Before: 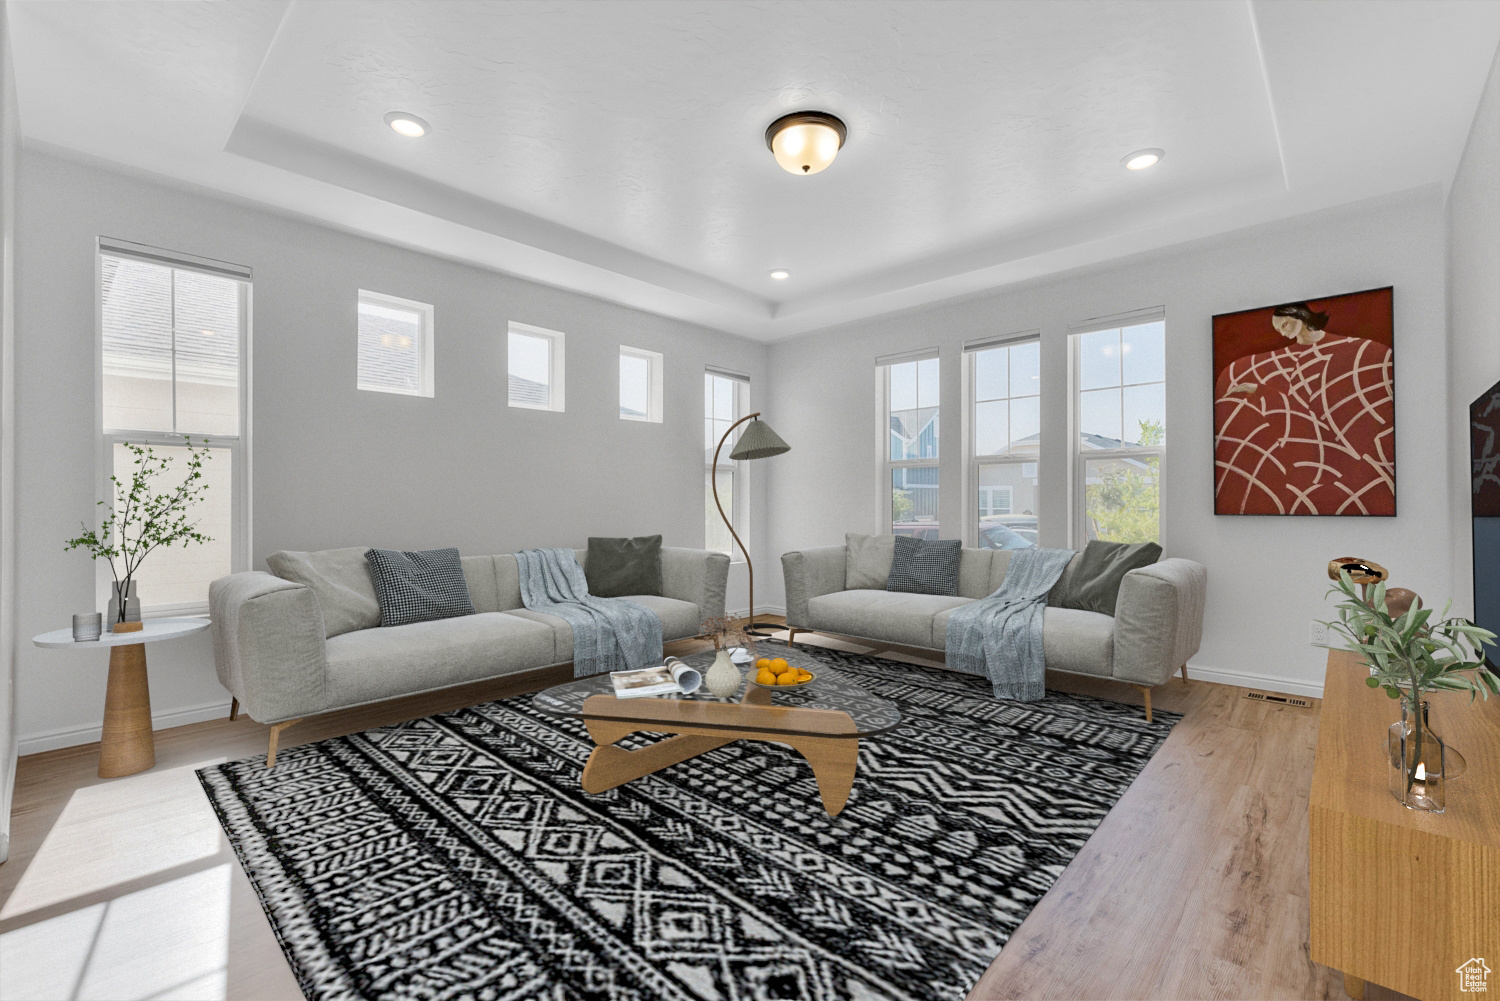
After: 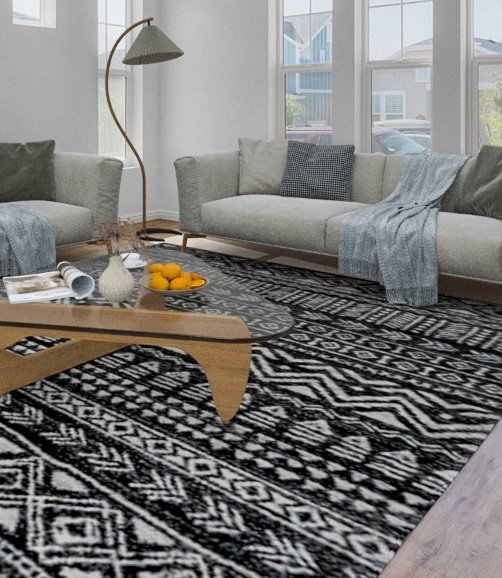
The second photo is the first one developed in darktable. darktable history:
crop: left 40.514%, top 39.527%, right 26.018%, bottom 2.709%
